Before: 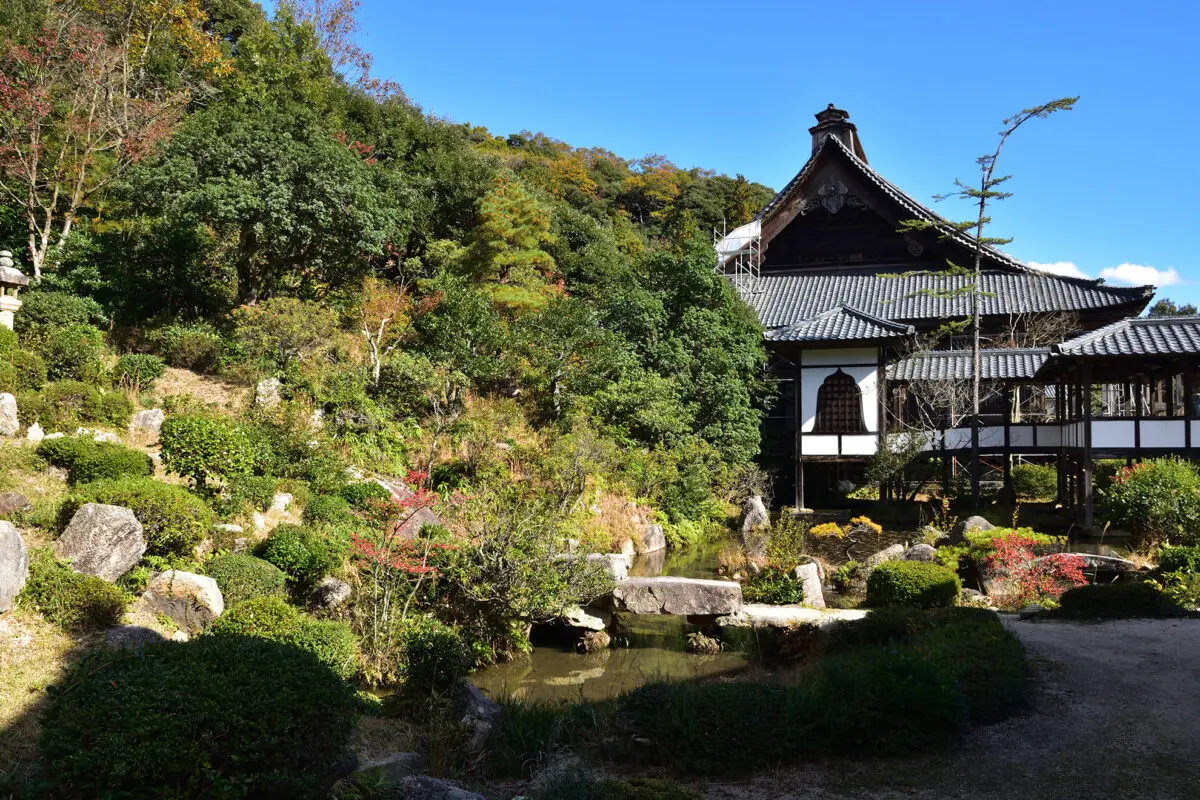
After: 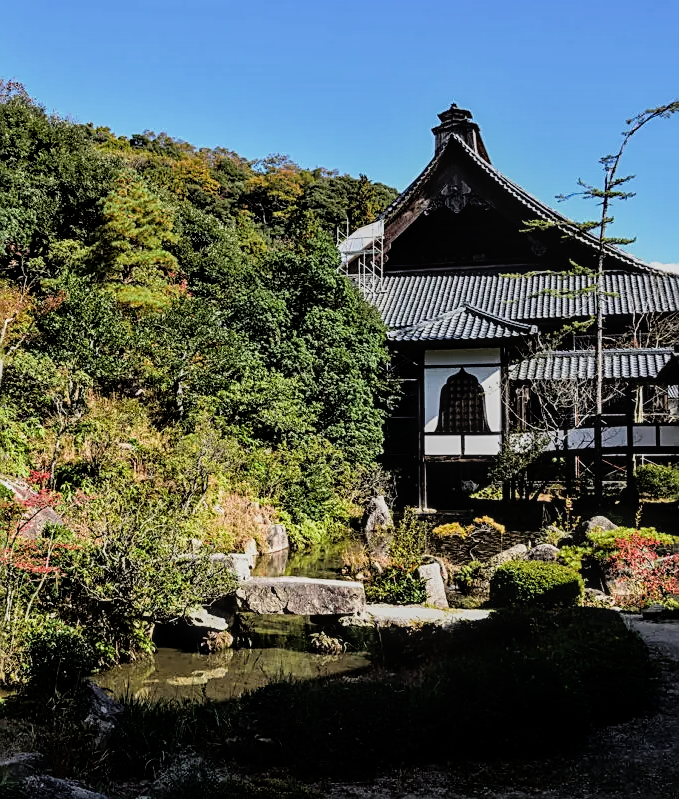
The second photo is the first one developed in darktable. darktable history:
crop: left 31.458%, top 0%, right 11.876%
filmic rgb: black relative exposure -7.75 EV, white relative exposure 4.4 EV, threshold 3 EV, hardness 3.76, latitude 50%, contrast 1.1, color science v5 (2021), contrast in shadows safe, contrast in highlights safe, enable highlight reconstruction true
local contrast: on, module defaults
sharpen: amount 0.75
